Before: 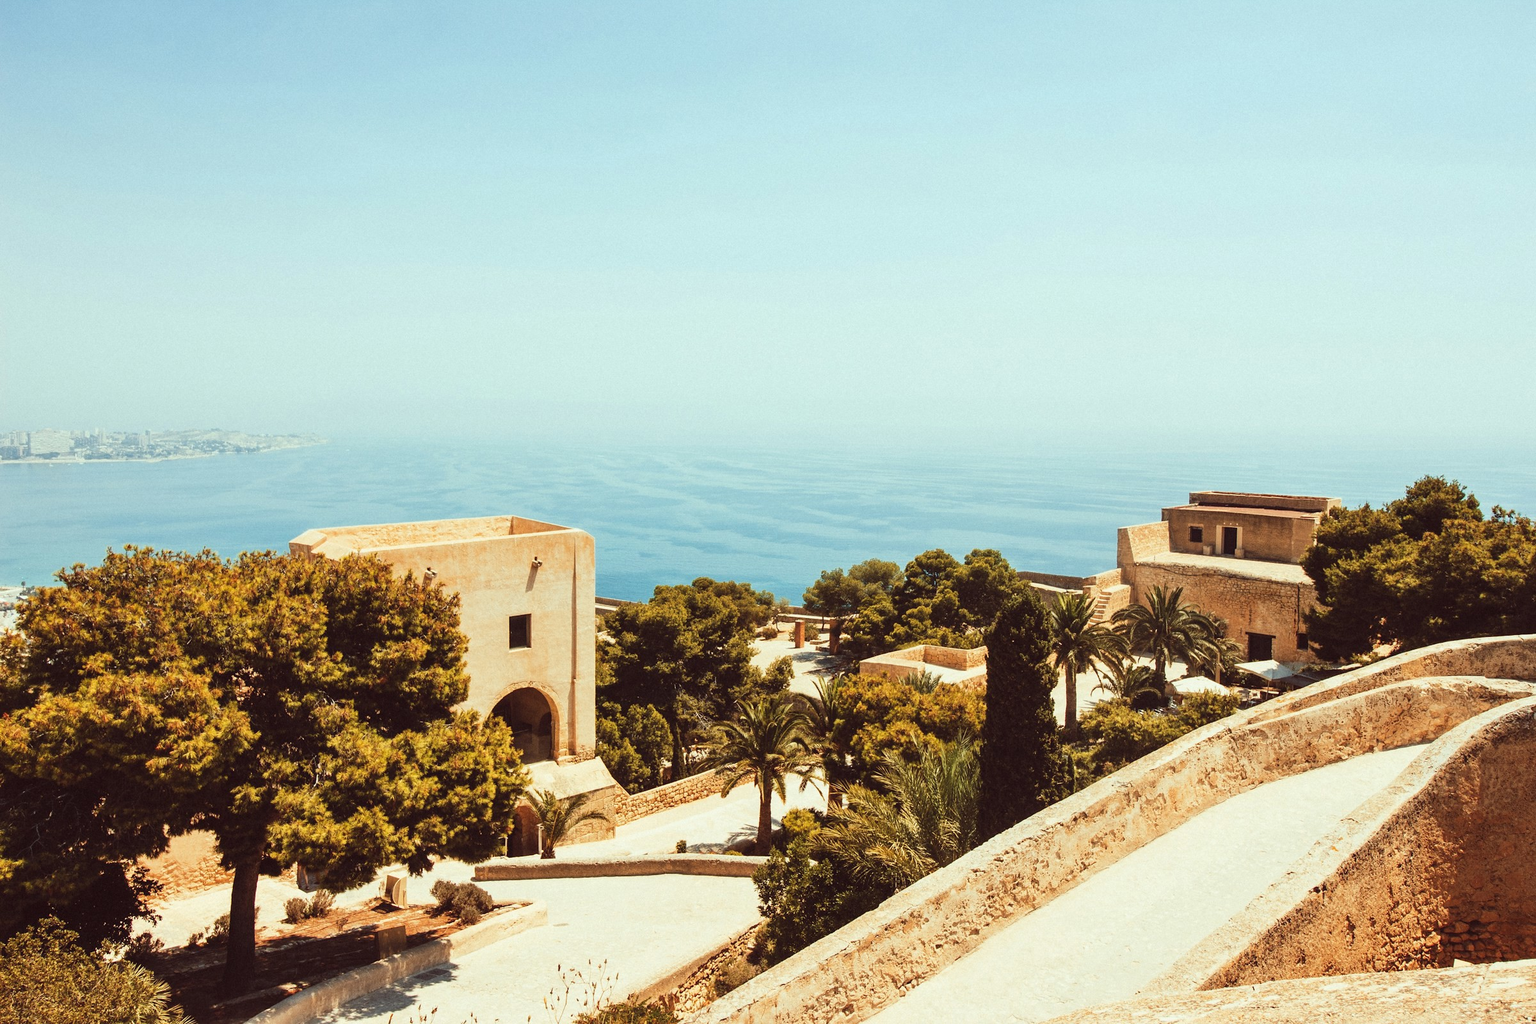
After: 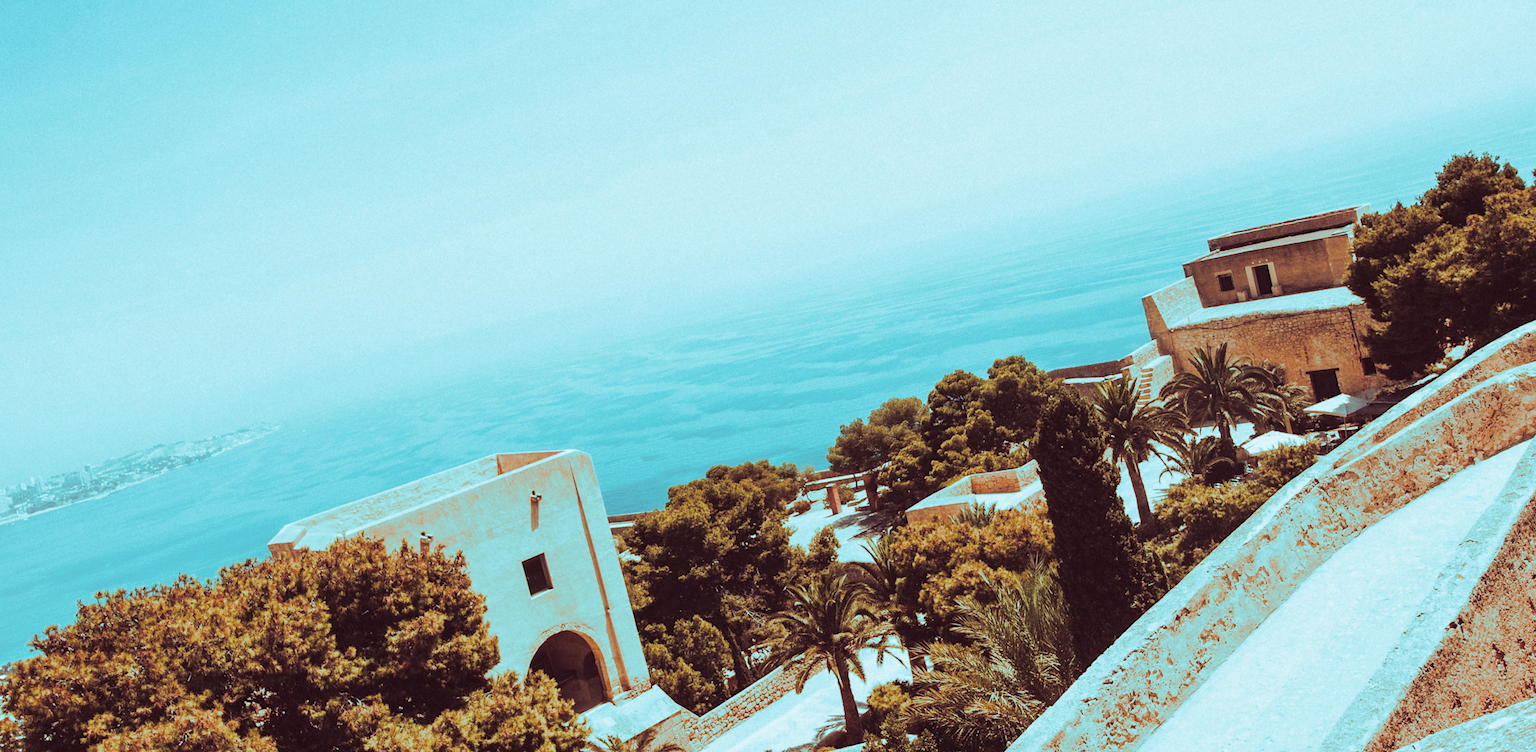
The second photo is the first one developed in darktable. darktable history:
rotate and perspective: rotation -14.8°, crop left 0.1, crop right 0.903, crop top 0.25, crop bottom 0.748
white balance: emerald 1
split-toning: shadows › hue 327.6°, highlights › hue 198°, highlights › saturation 0.55, balance -21.25, compress 0%
